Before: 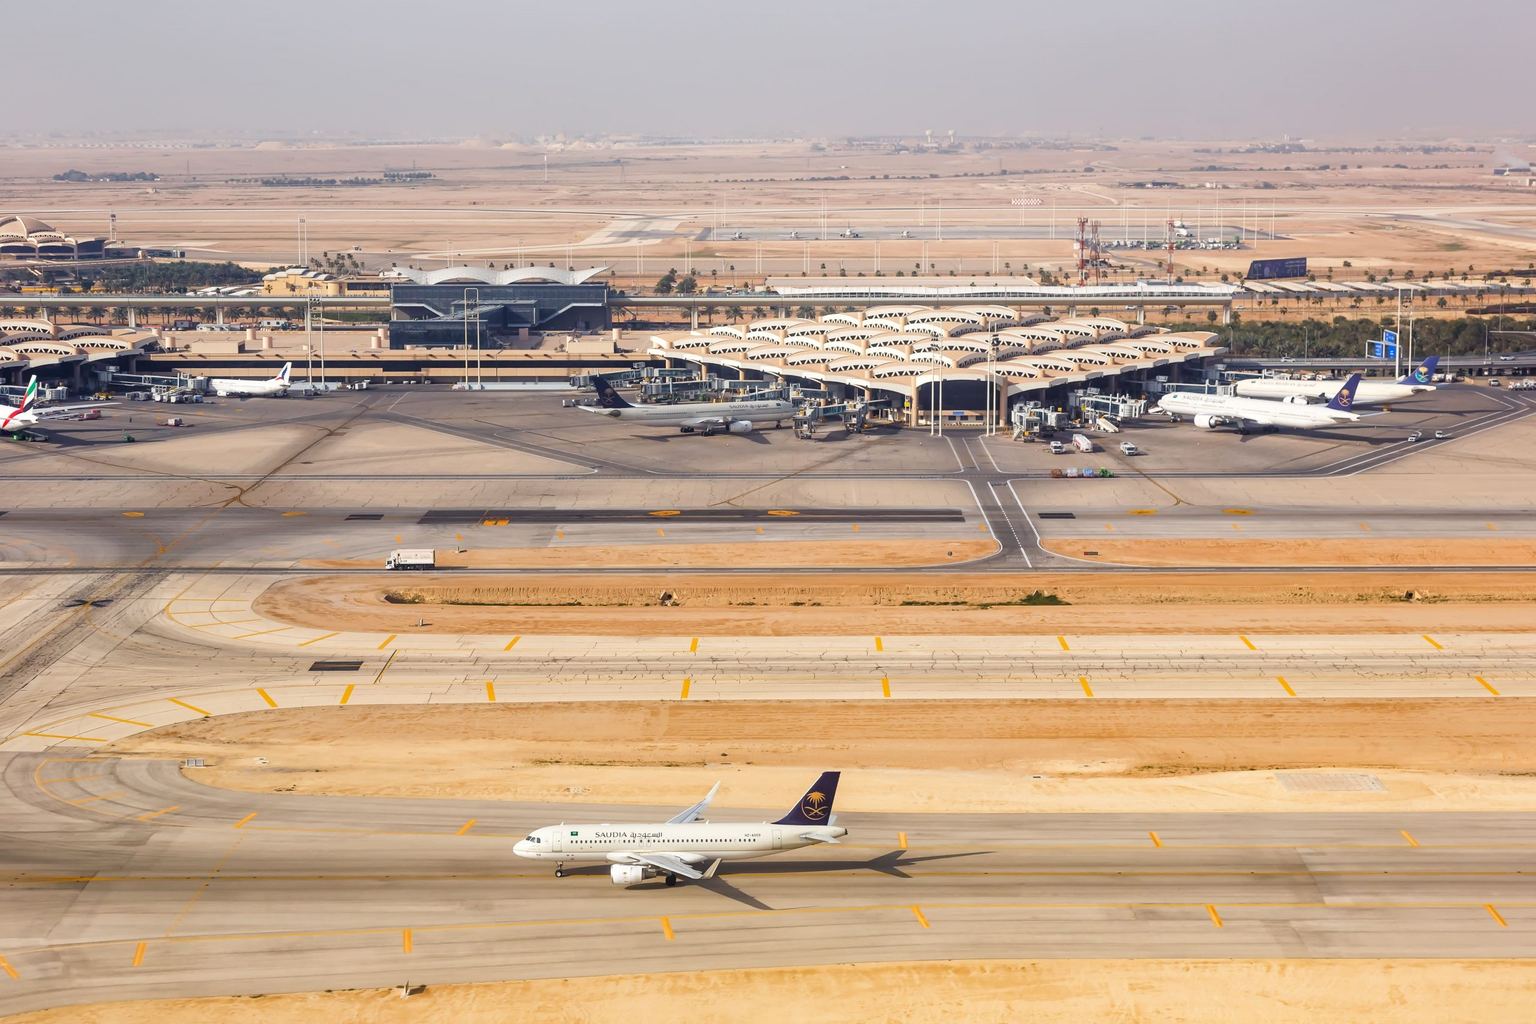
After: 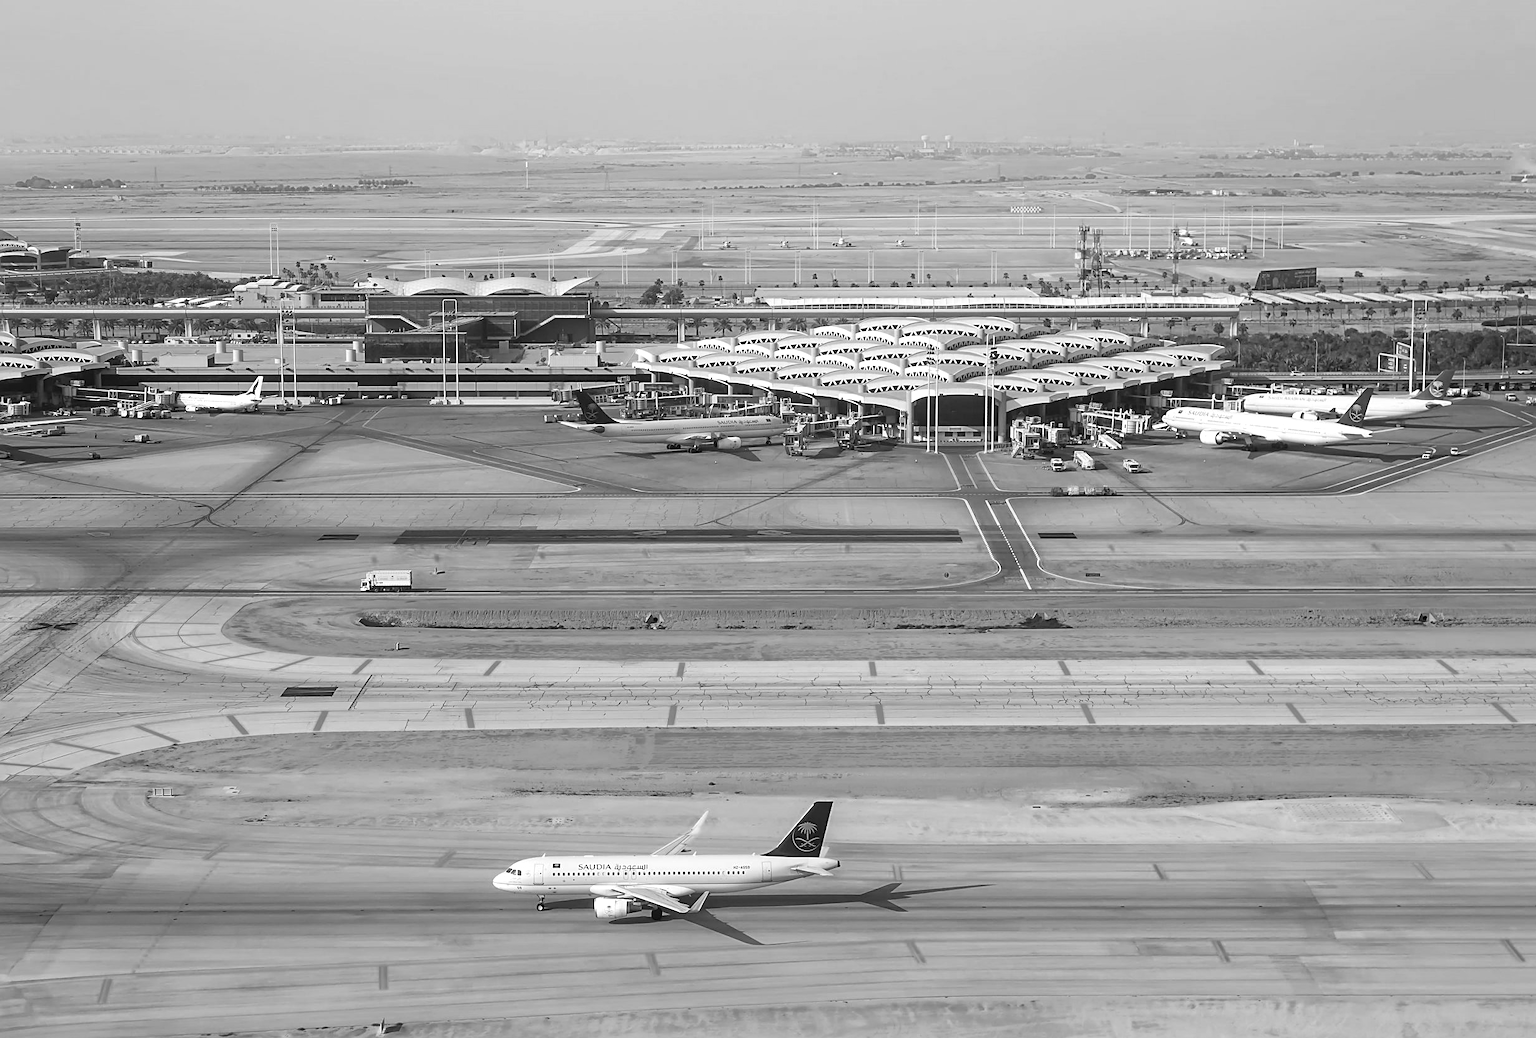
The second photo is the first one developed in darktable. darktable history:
sharpen: on, module defaults
crop and rotate: left 2.536%, right 1.107%, bottom 2.246%
white balance: red 0.931, blue 1.11
color zones: curves: ch0 [(0, 0.299) (0.25, 0.383) (0.456, 0.352) (0.736, 0.571)]; ch1 [(0, 0.63) (0.151, 0.568) (0.254, 0.416) (0.47, 0.558) (0.732, 0.37) (0.909, 0.492)]; ch2 [(0.004, 0.604) (0.158, 0.443) (0.257, 0.403) (0.761, 0.468)]
monochrome: a 1.94, b -0.638
